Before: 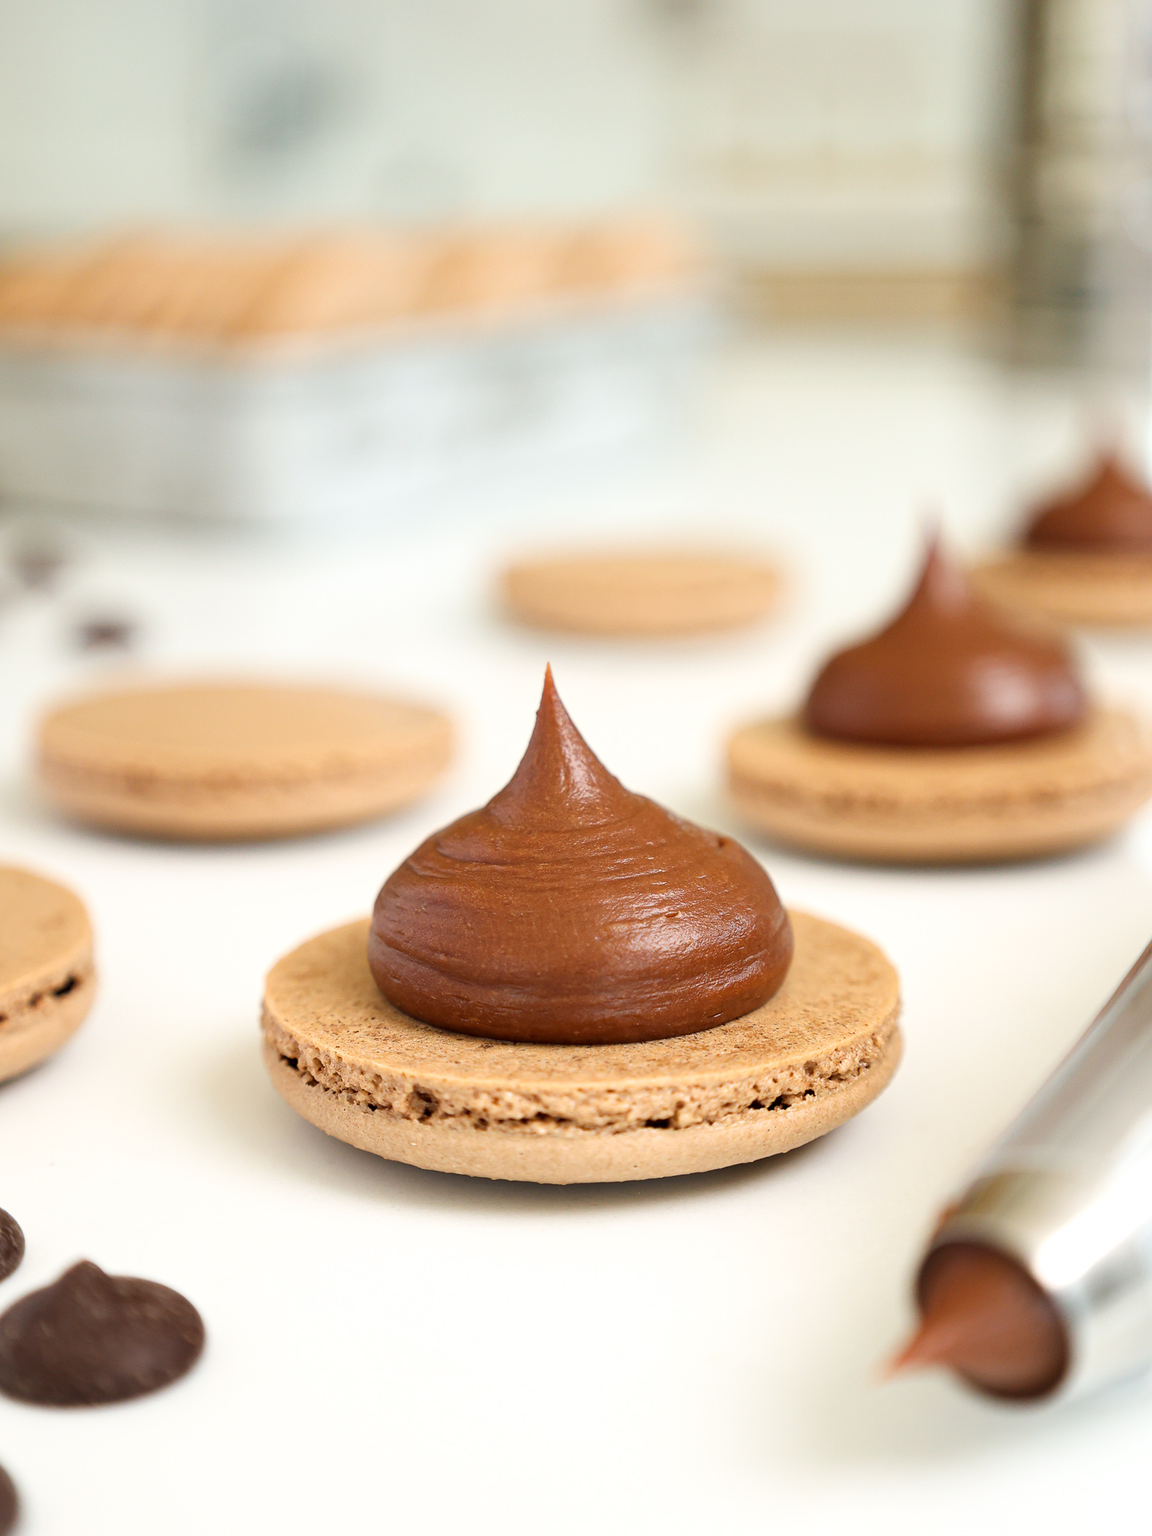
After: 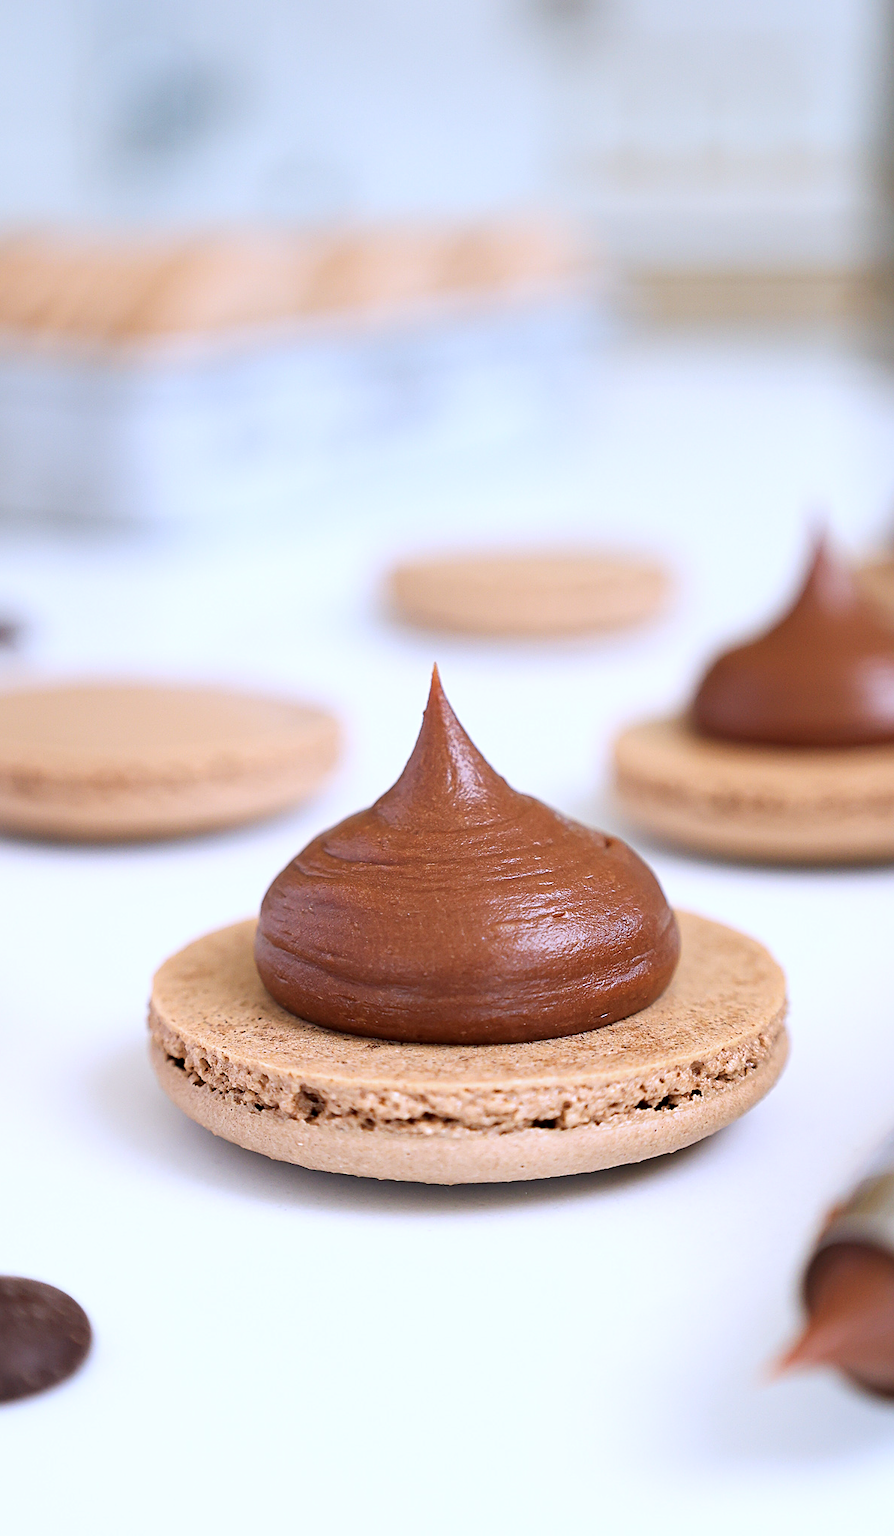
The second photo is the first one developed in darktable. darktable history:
color calibration: illuminant as shot in camera, x 0.377, y 0.393, temperature 4194.94 K
sharpen: on, module defaults
crop: left 9.877%, right 12.515%
